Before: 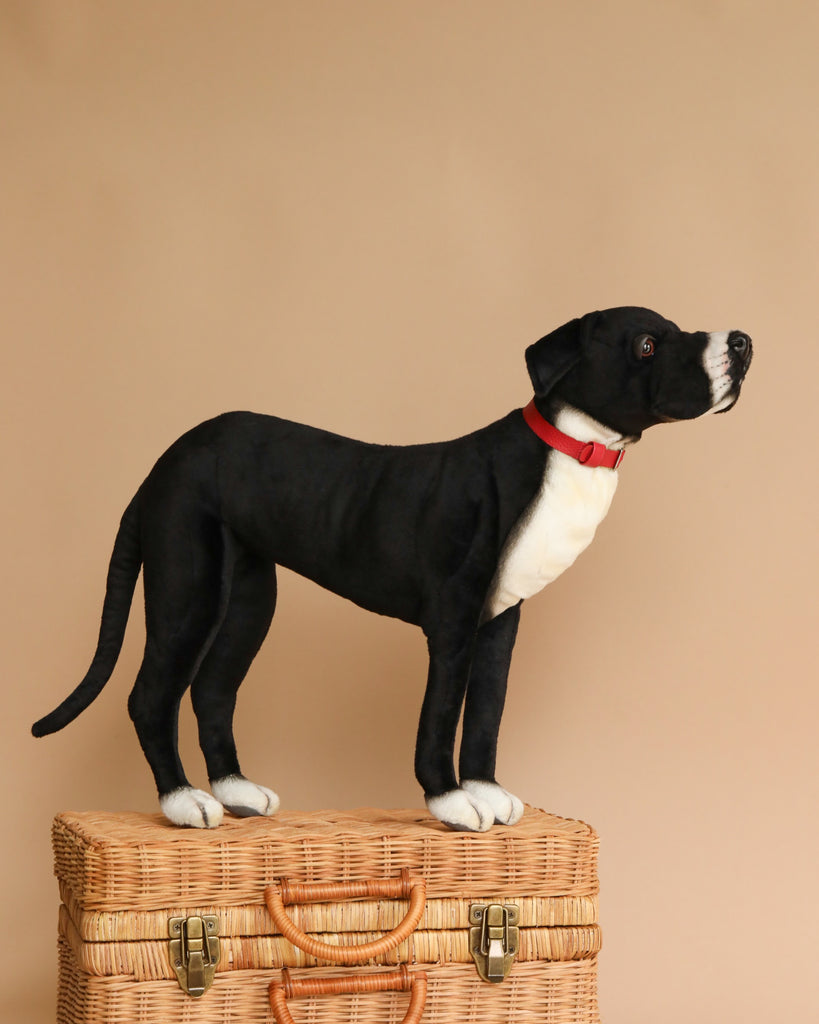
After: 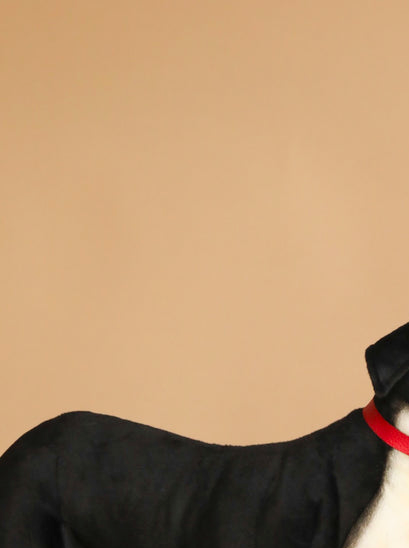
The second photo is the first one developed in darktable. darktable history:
contrast brightness saturation: contrast 0.07, brightness 0.08, saturation 0.18
crop: left 19.556%, right 30.401%, bottom 46.458%
